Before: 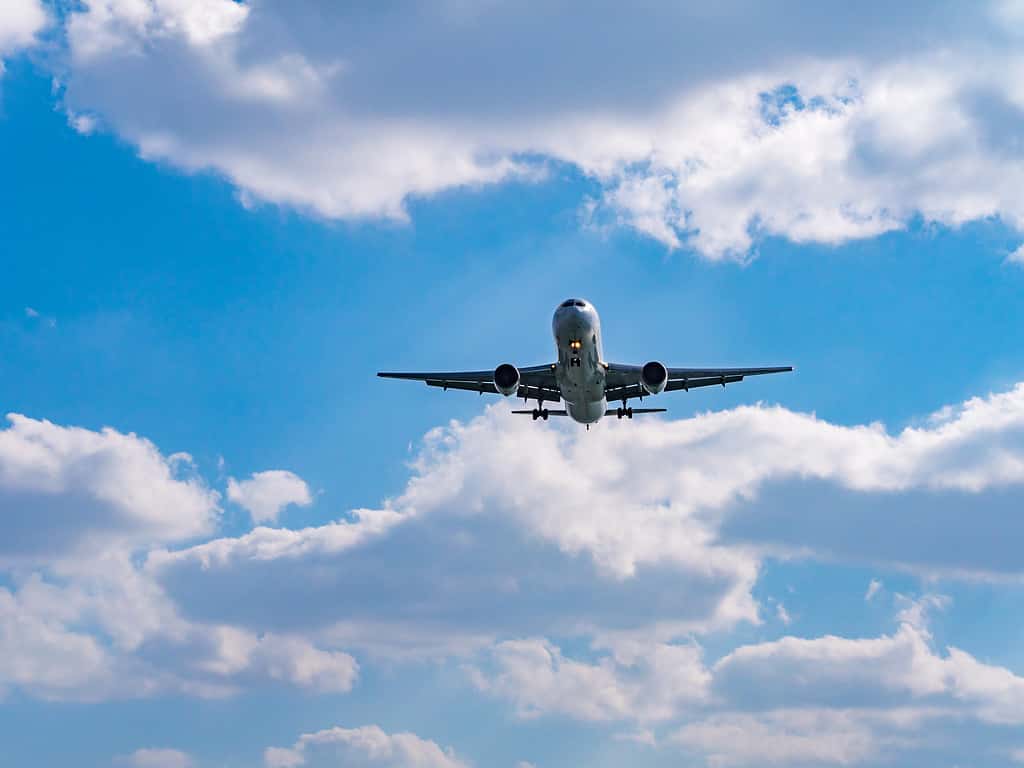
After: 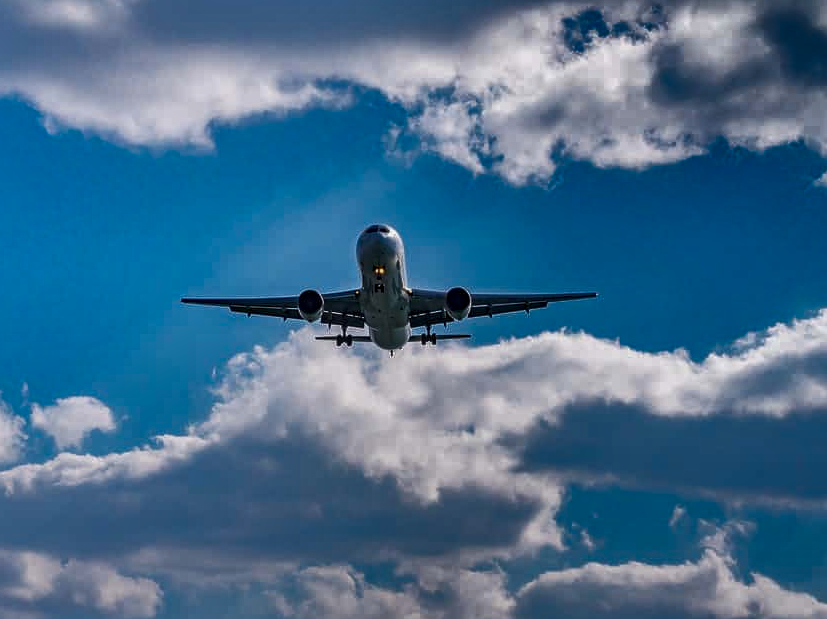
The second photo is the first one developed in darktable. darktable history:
shadows and highlights: radius 123.01, shadows 98.54, white point adjustment -3.14, highlights -98.97, soften with gaussian
local contrast: on, module defaults
crop: left 19.207%, top 9.658%, right 0.001%, bottom 9.677%
